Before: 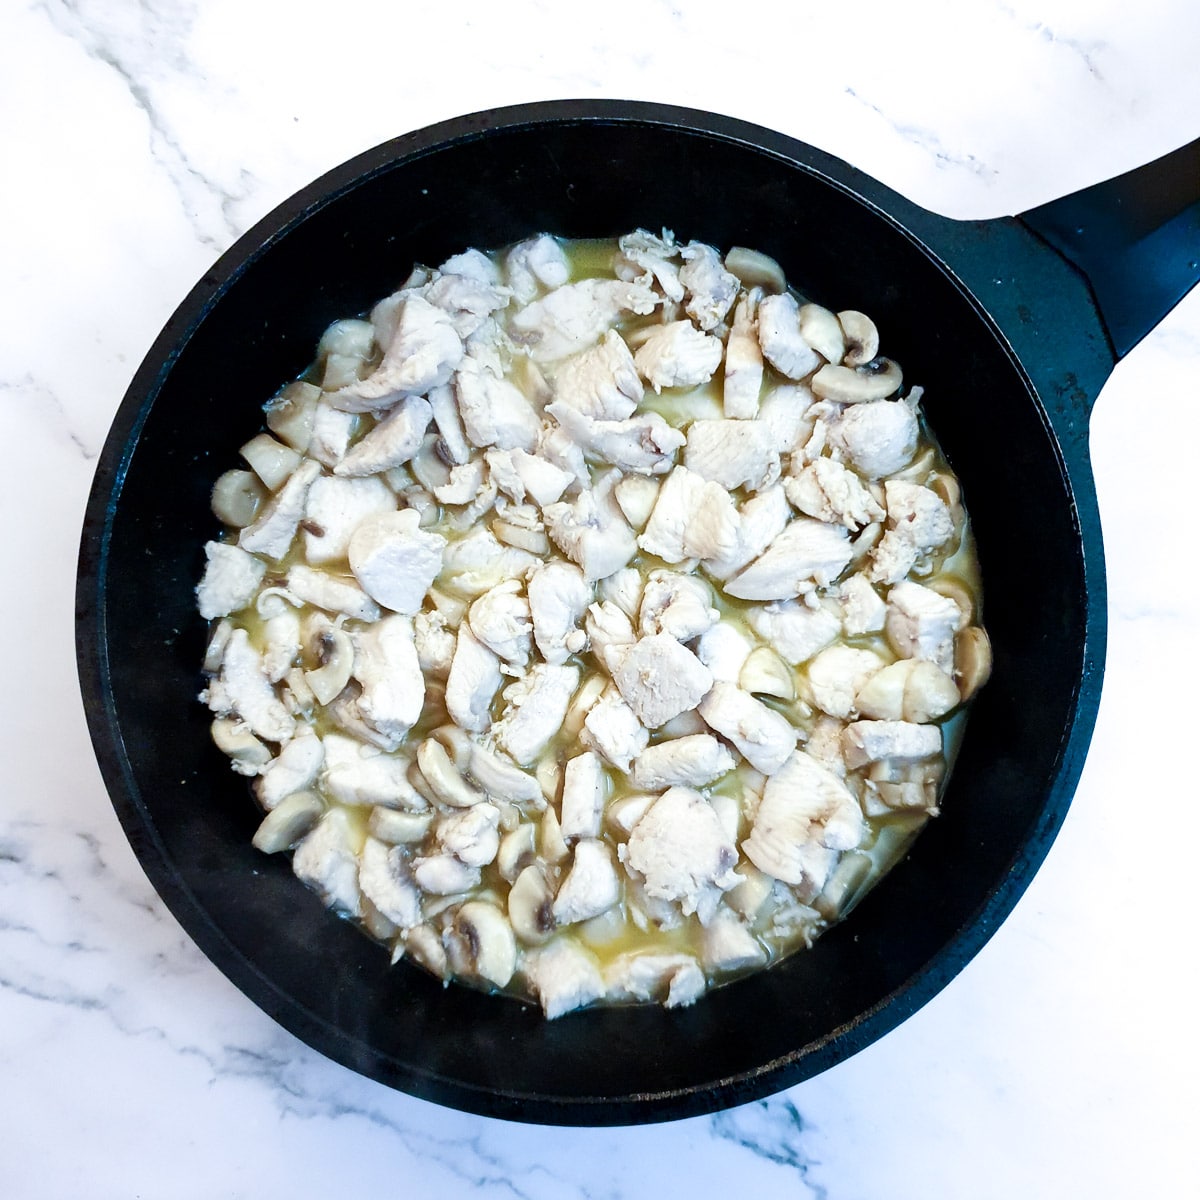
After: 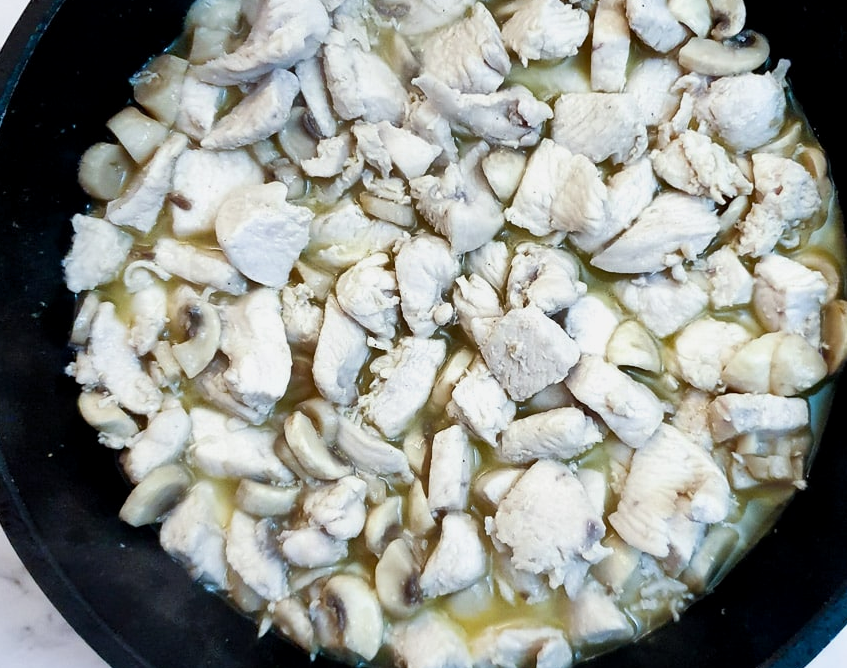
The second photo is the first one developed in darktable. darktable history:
exposure: black level correction 0.001, exposure -0.121 EV, compensate exposure bias true, compensate highlight preservation false
crop: left 11.103%, top 27.265%, right 18.291%, bottom 17.004%
shadows and highlights: highlights color adjustment 0.862%, low approximation 0.01, soften with gaussian
